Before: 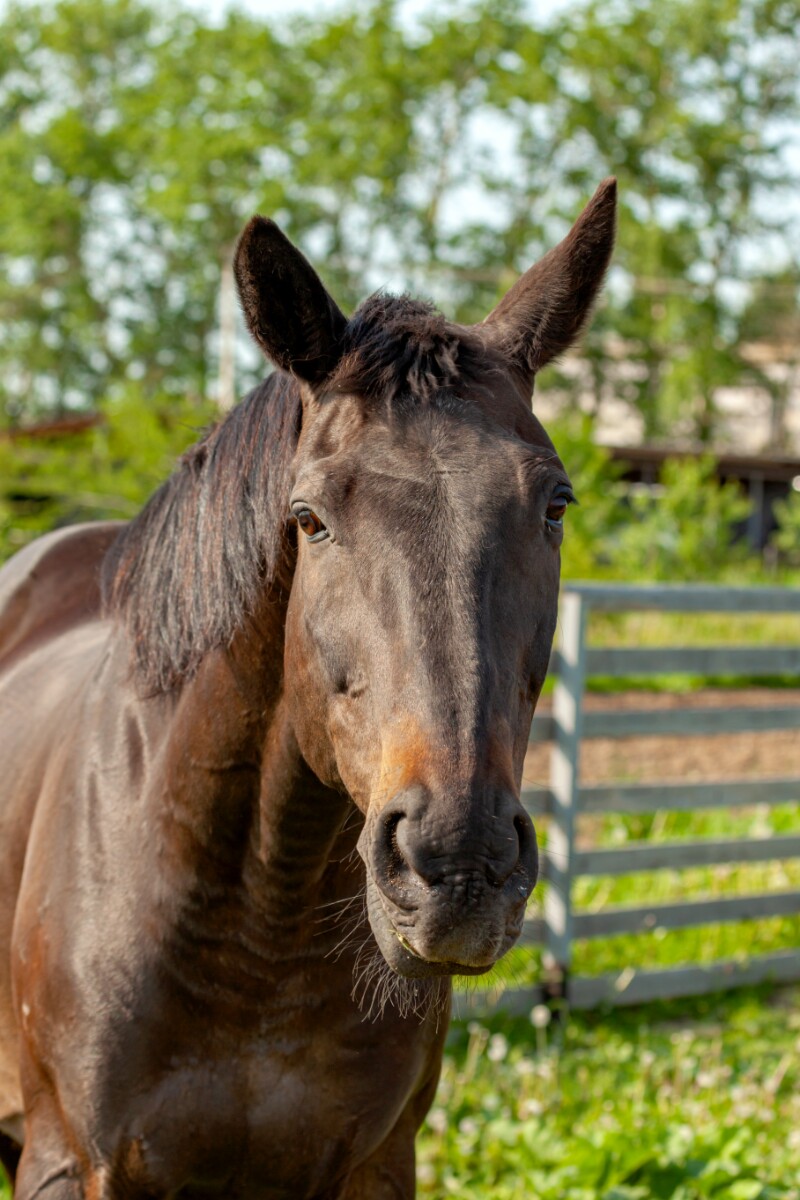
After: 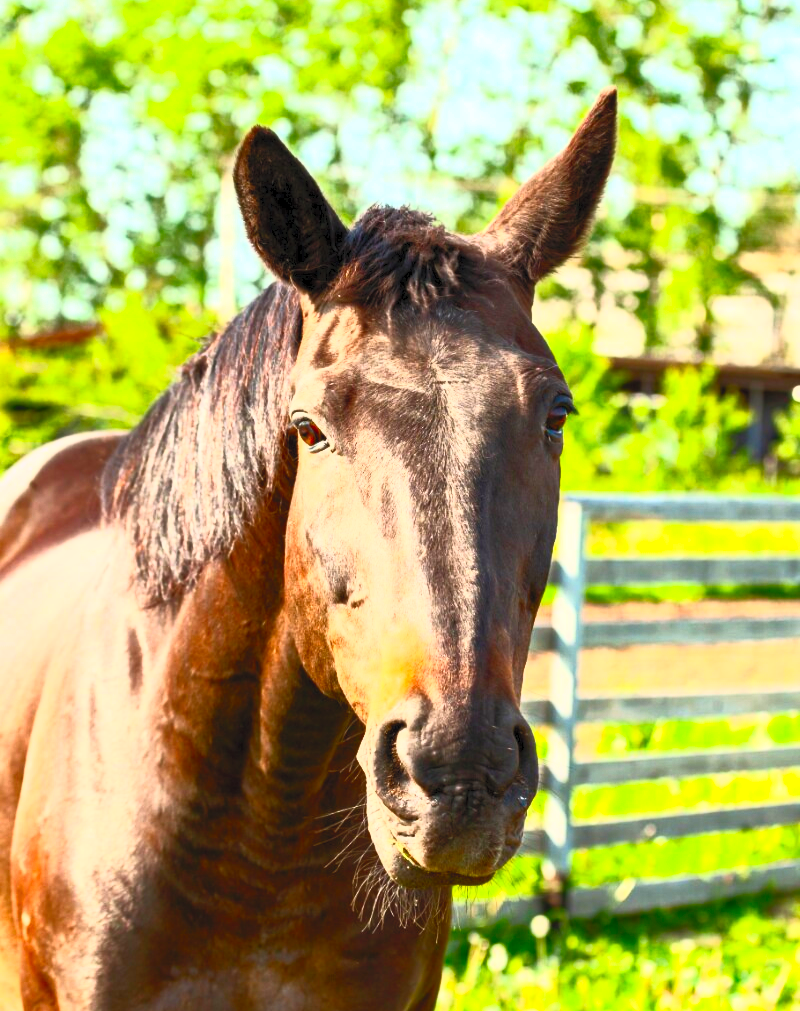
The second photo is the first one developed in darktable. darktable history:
contrast brightness saturation: contrast 0.982, brightness 0.989, saturation 0.987
crop: top 7.575%, bottom 8.152%
